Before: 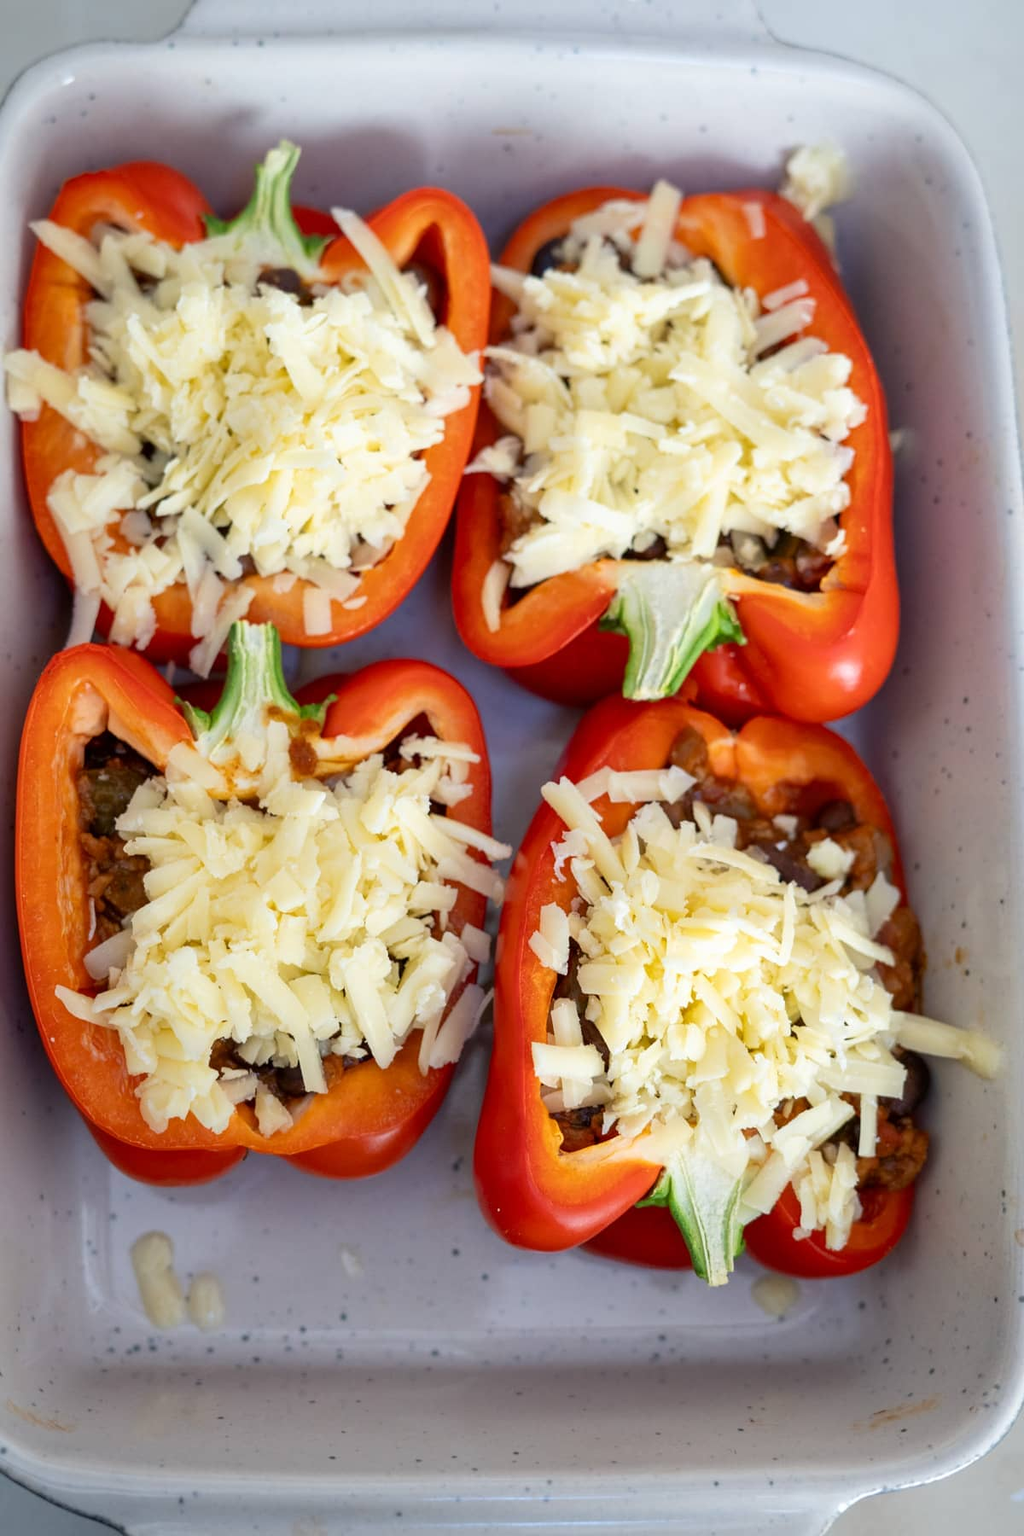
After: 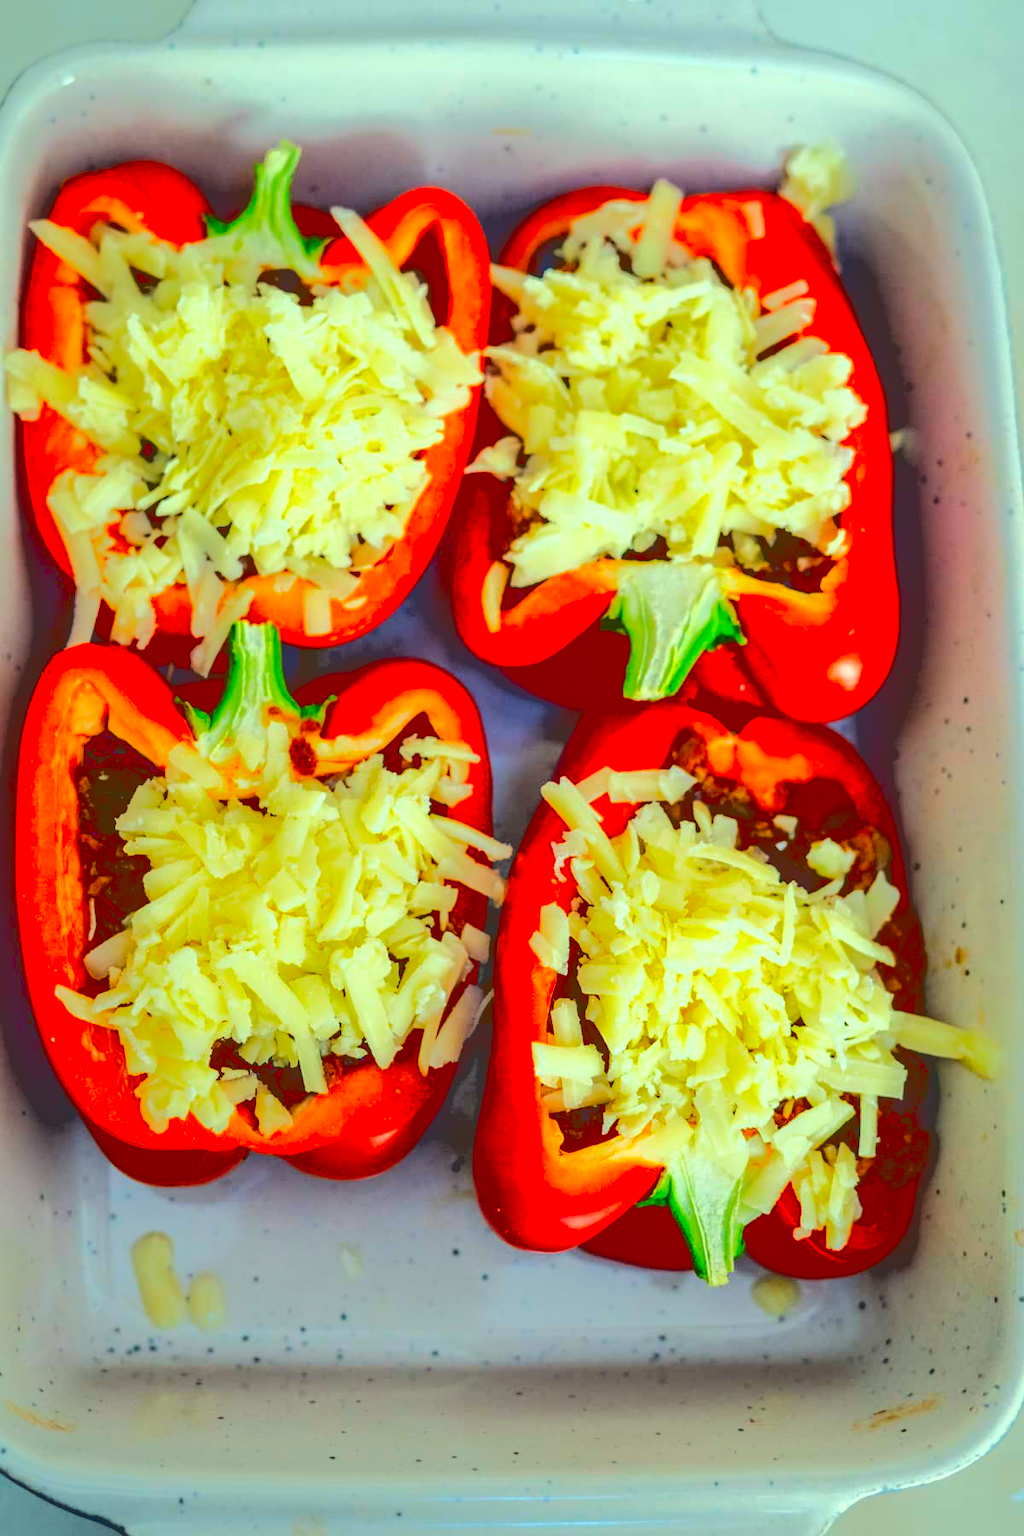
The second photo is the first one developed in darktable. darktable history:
base curve: curves: ch0 [(0.065, 0.026) (0.236, 0.358) (0.53, 0.546) (0.777, 0.841) (0.924, 0.992)]
contrast brightness saturation: contrast 0.039, saturation 0.161
local contrast: detail 110%
color correction: highlights a* -11.05, highlights b* 9.93, saturation 1.71
tone equalizer: on, module defaults
